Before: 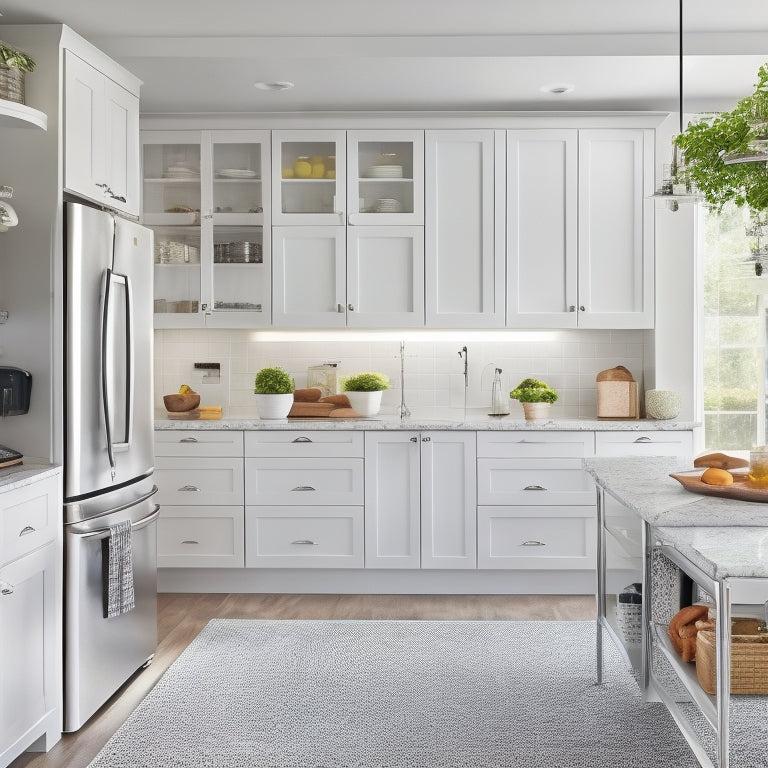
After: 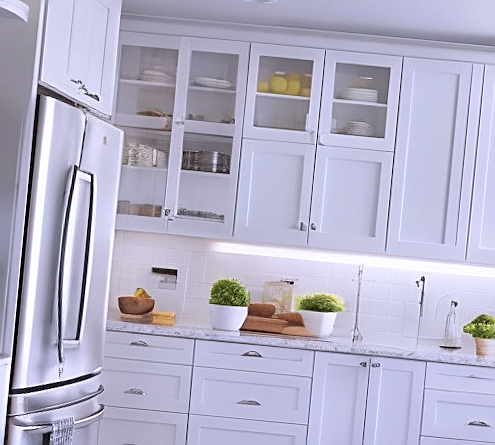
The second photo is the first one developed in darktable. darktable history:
sharpen: on, module defaults
crop and rotate: angle -5.42°, left 2.005%, top 6.658%, right 27.671%, bottom 30.064%
velvia: on, module defaults
color calibration: illuminant as shot in camera, x 0.363, y 0.385, temperature 4535.09 K
